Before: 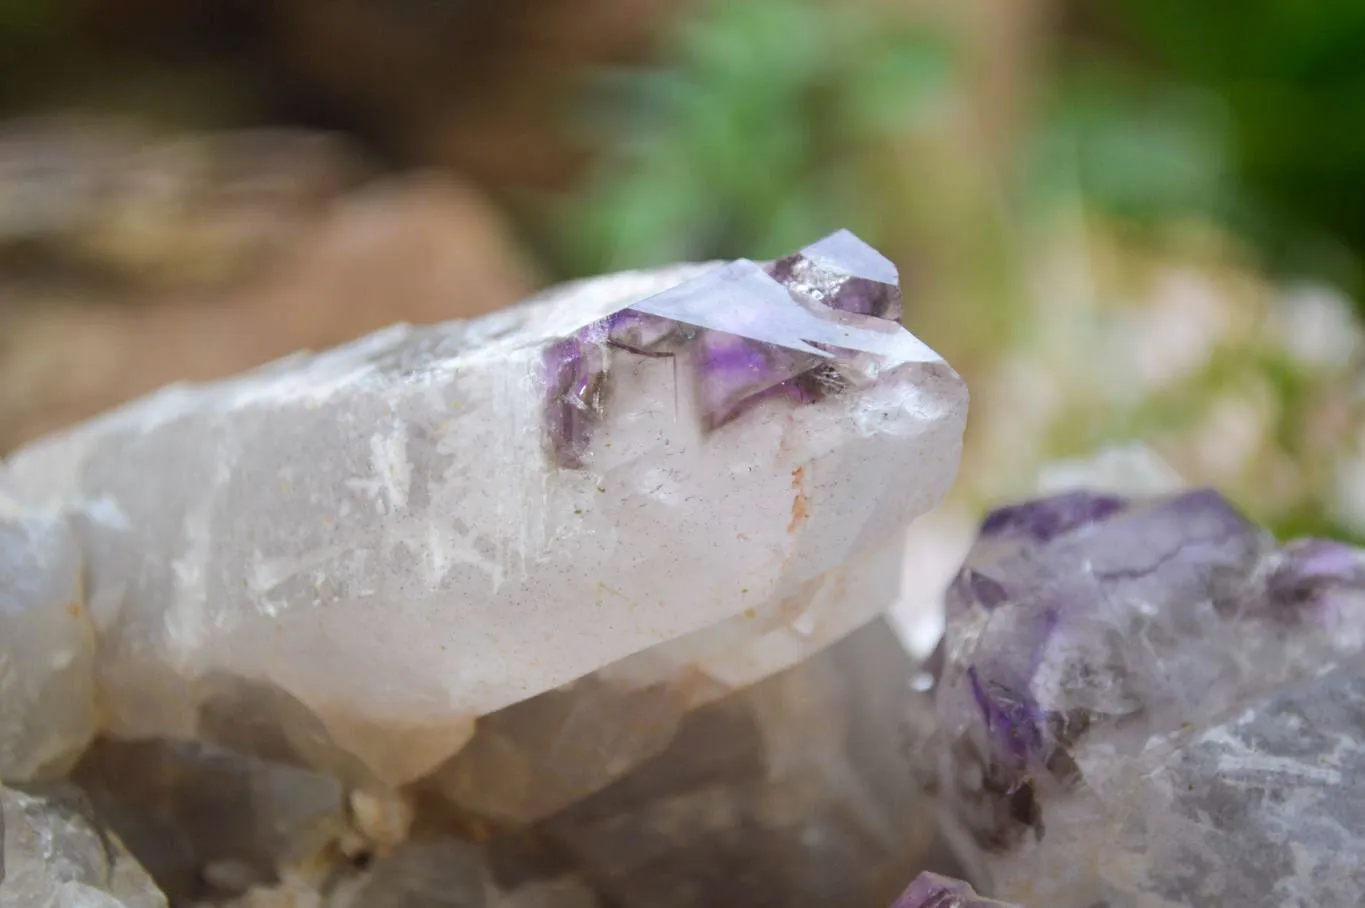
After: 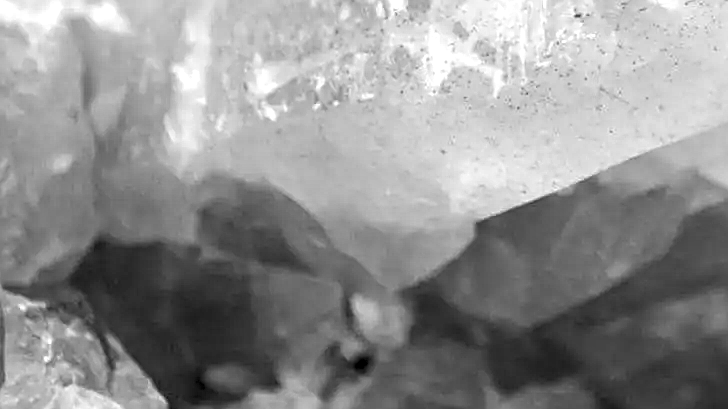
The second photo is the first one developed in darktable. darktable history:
exposure: black level correction 0, exposure 0.7 EV, compensate exposure bias true, compensate highlight preservation false
local contrast: highlights 65%, shadows 54%, detail 169%, midtone range 0.514
sharpen: on, module defaults
crop and rotate: top 54.778%, right 46.61%, bottom 0.159%
haze removal: compatibility mode true, adaptive false
monochrome: a -92.57, b 58.91
